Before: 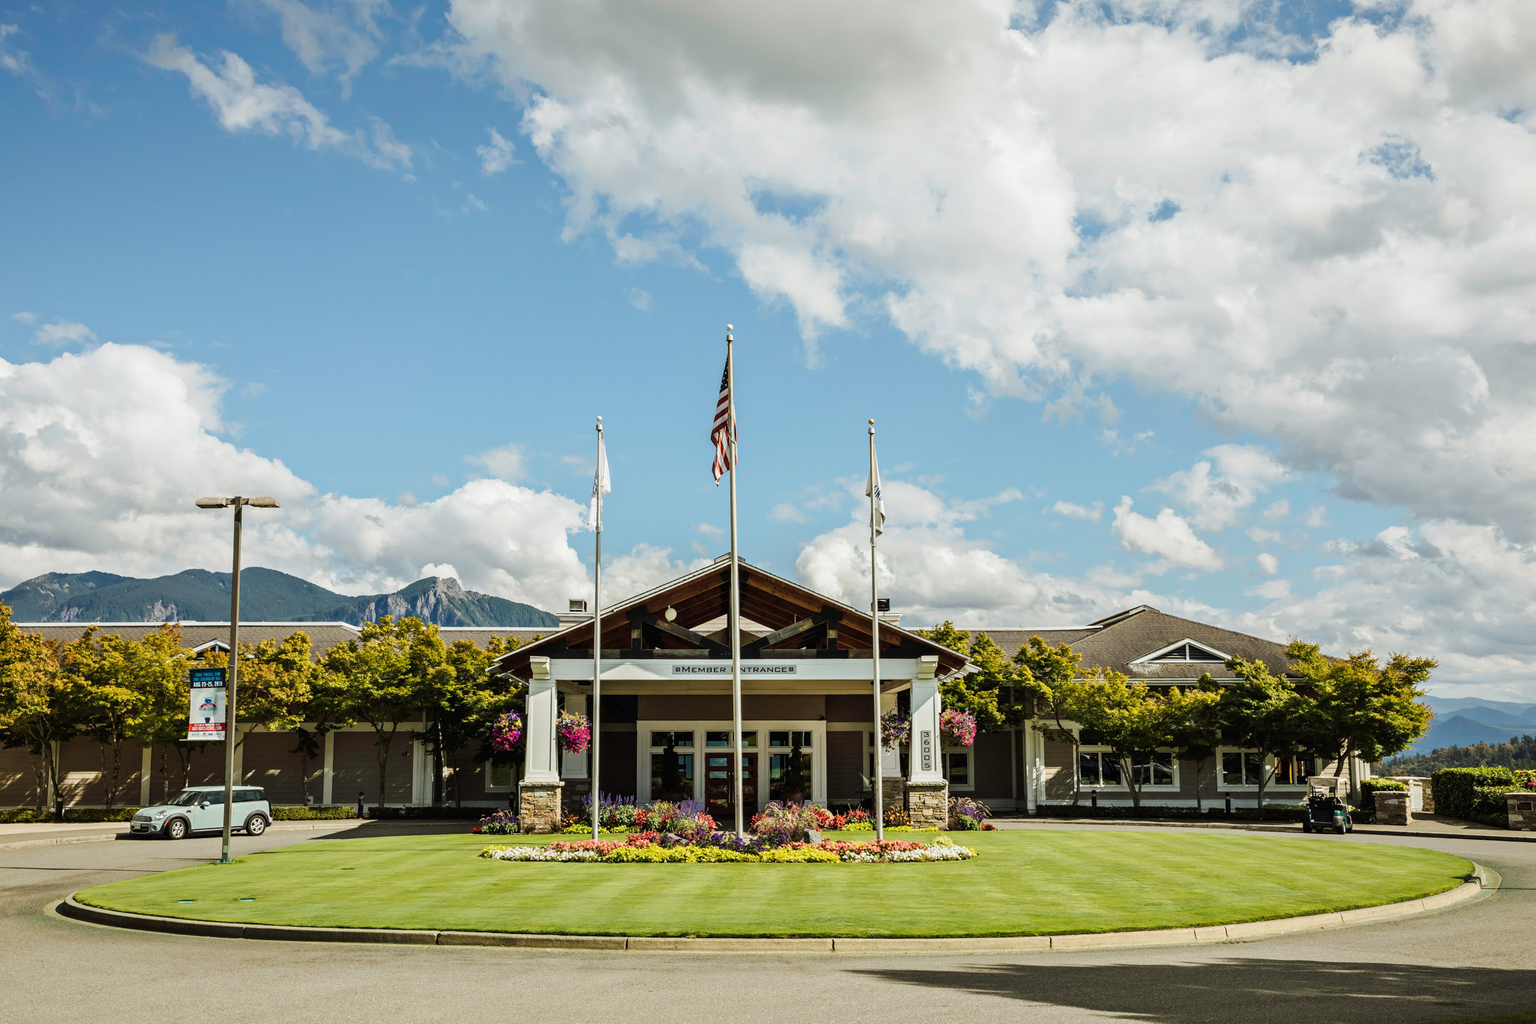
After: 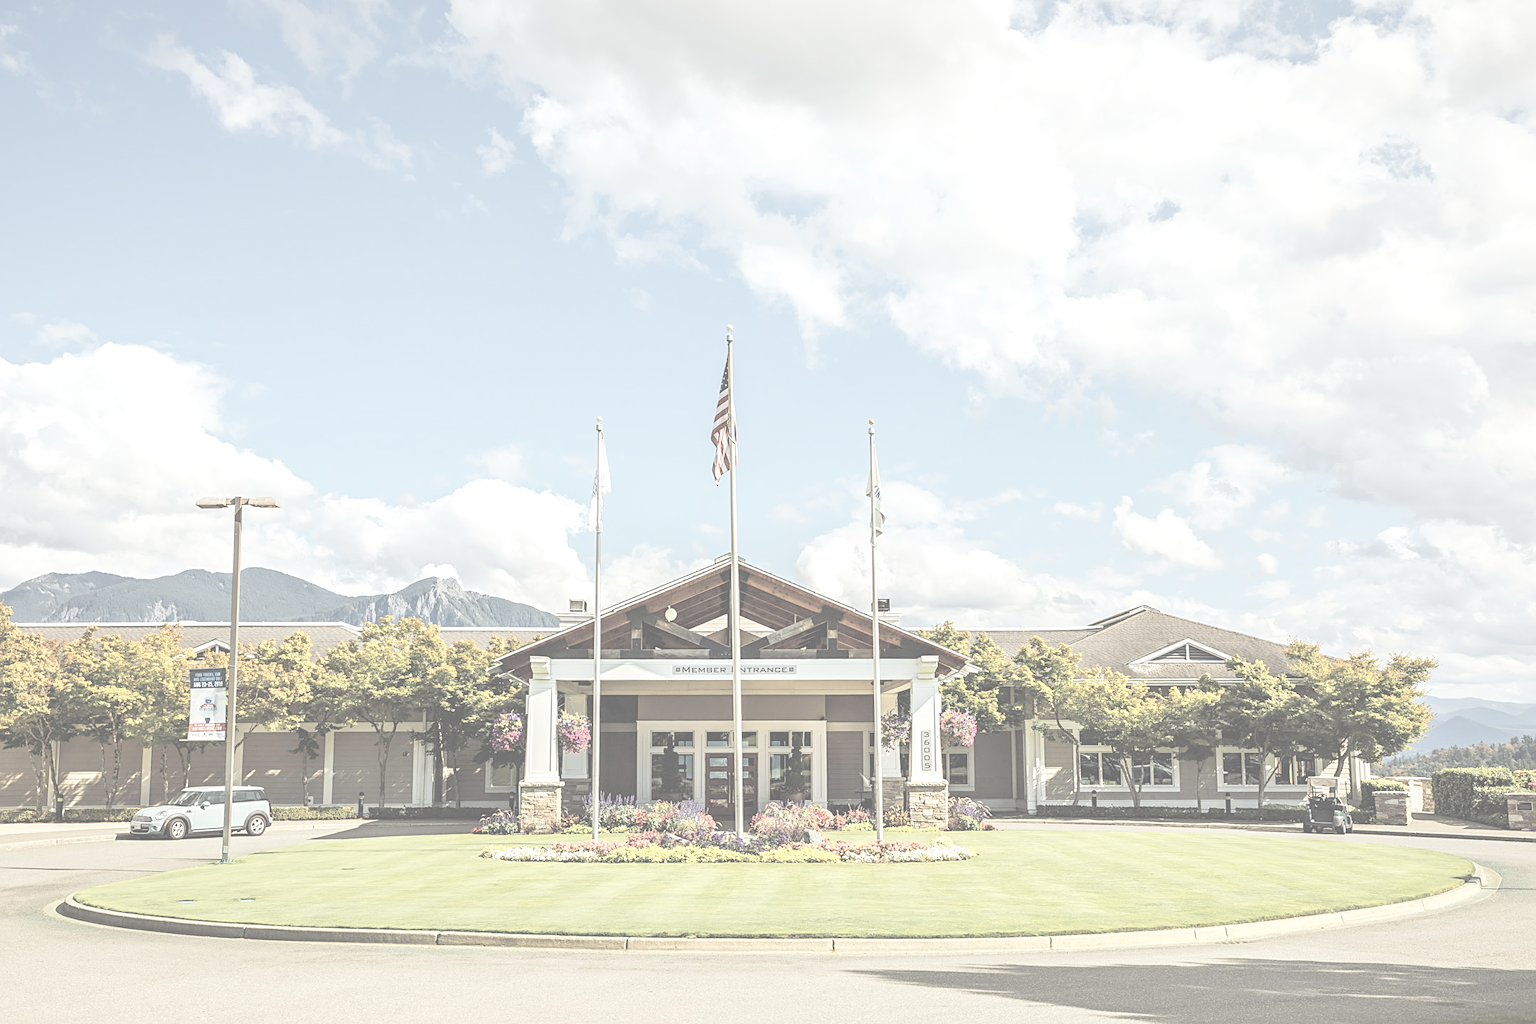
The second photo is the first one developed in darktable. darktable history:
exposure: exposure 1.139 EV, compensate highlight preservation false
contrast brightness saturation: contrast -0.316, brightness 0.759, saturation -0.763
local contrast: highlights 104%, shadows 101%, detail 119%, midtone range 0.2
sharpen: on, module defaults
color zones: curves: ch0 [(0.224, 0.526) (0.75, 0.5)]; ch1 [(0.055, 0.526) (0.224, 0.761) (0.377, 0.526) (0.75, 0.5)]
